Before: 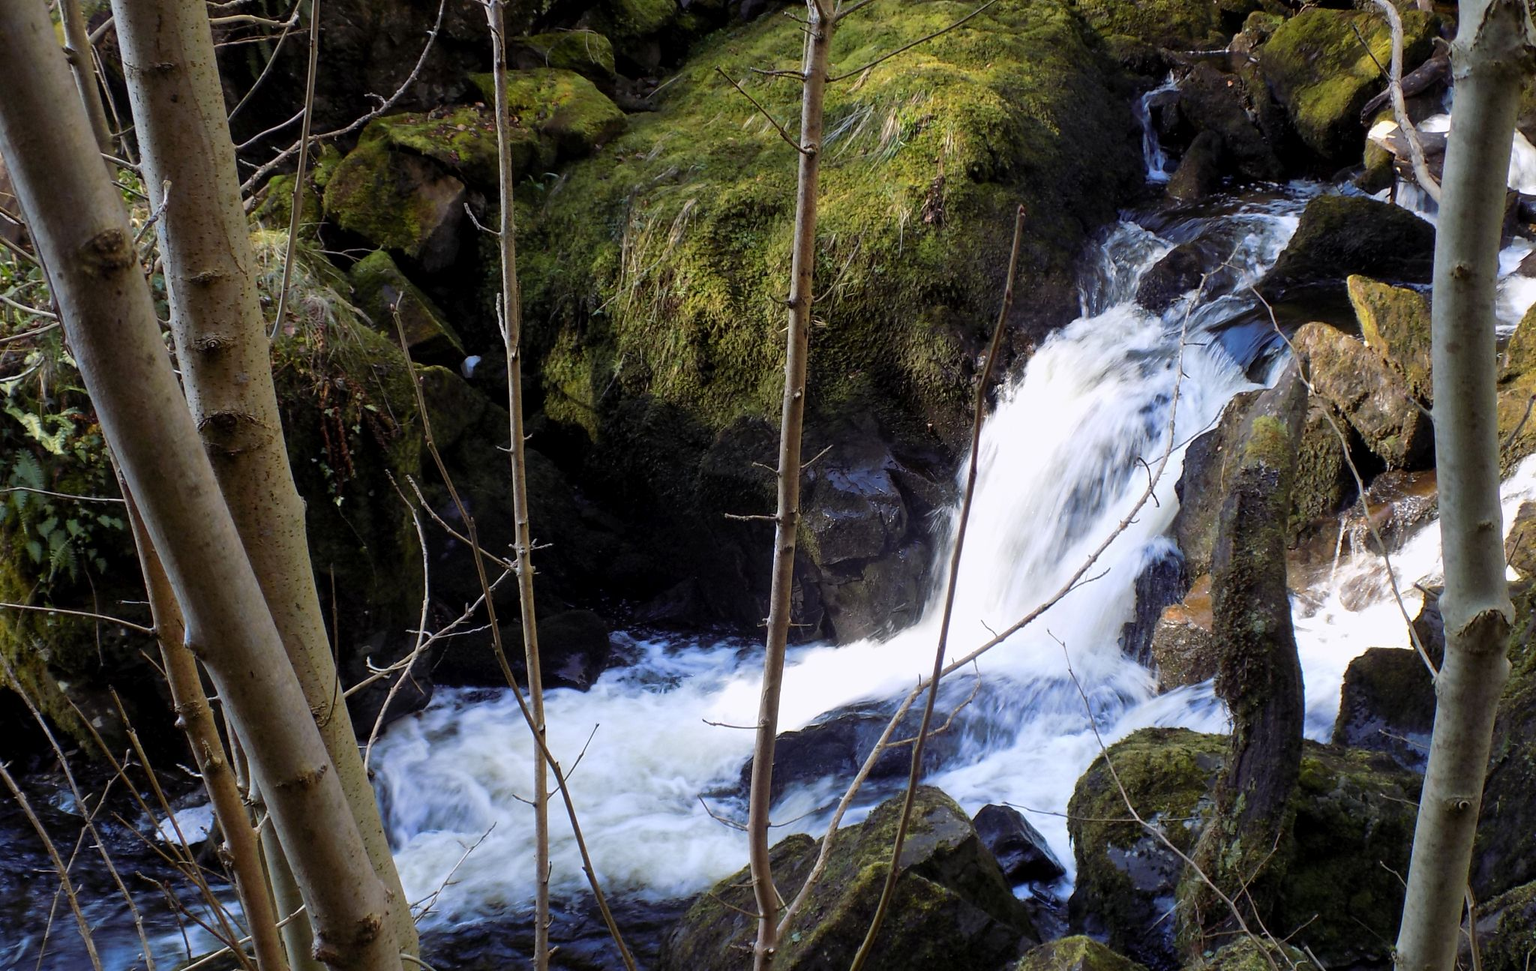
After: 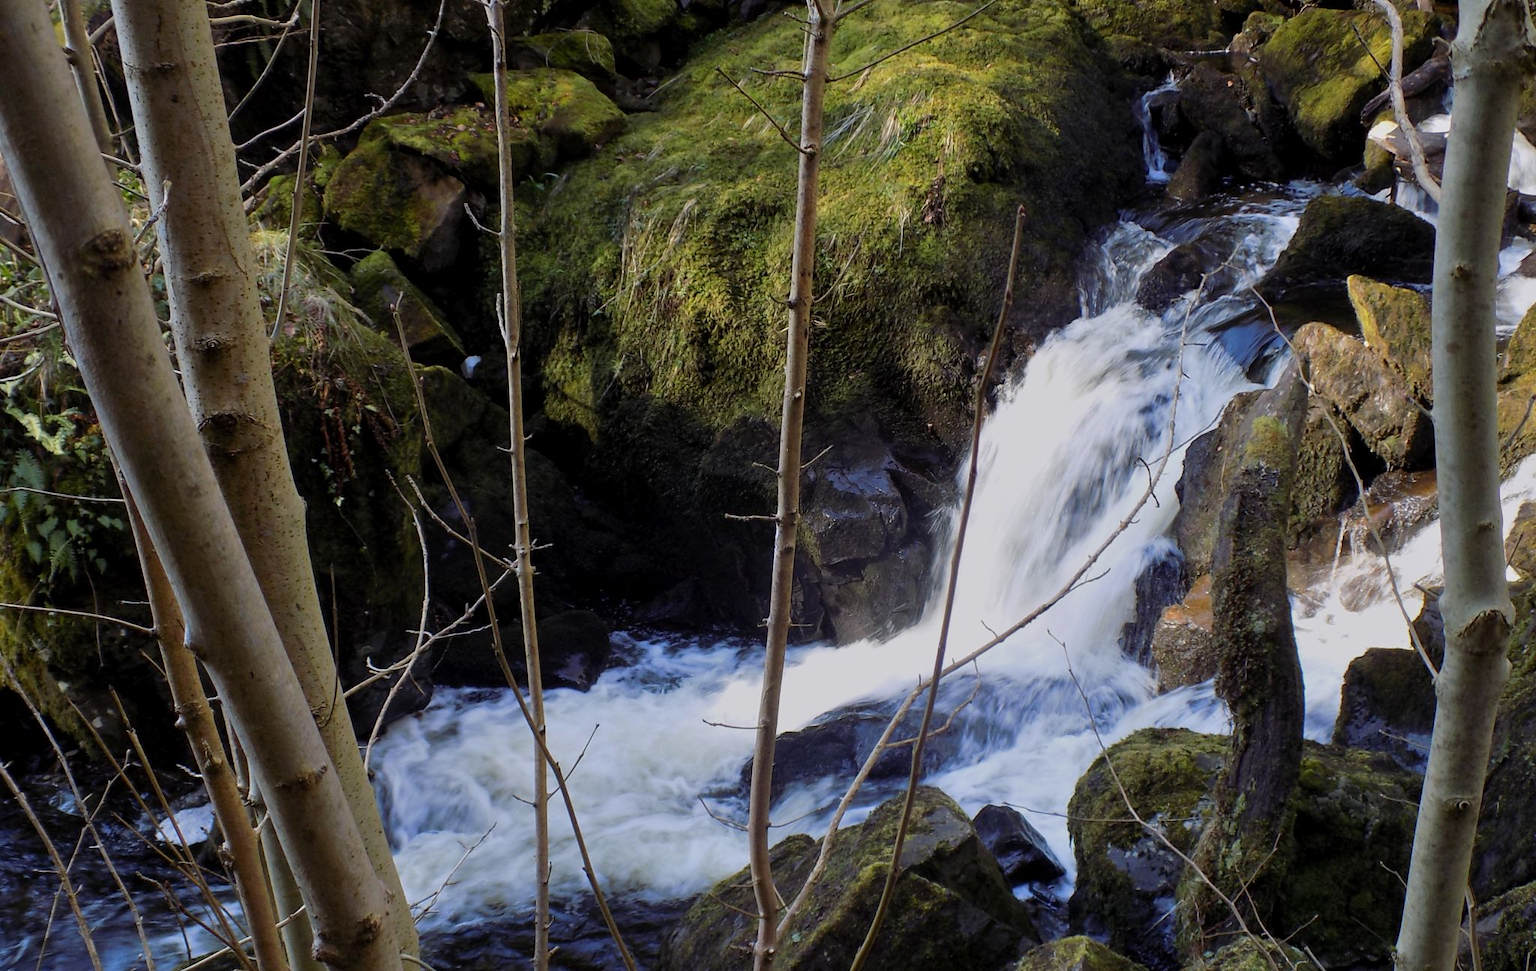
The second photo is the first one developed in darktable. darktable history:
tone equalizer: -8 EV -0.001 EV, -7 EV 0.005 EV, -6 EV -0.025 EV, -5 EV 0.009 EV, -4 EV -0.007 EV, -3 EV 0.007 EV, -2 EV -0.057 EV, -1 EV -0.277 EV, +0 EV -0.559 EV
